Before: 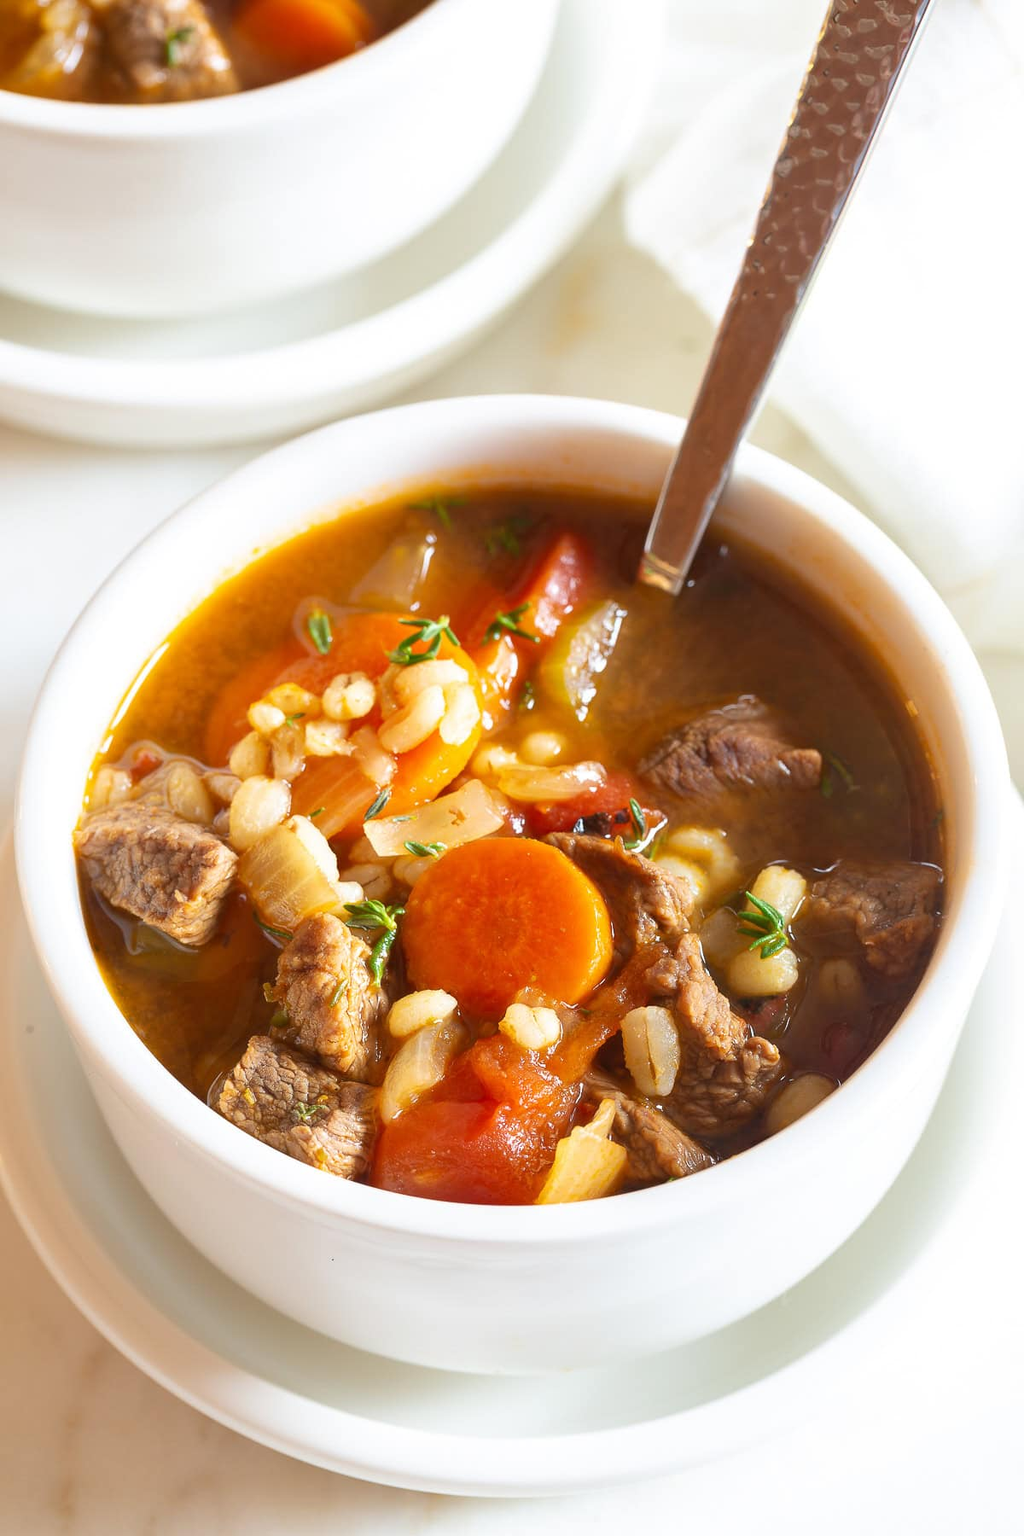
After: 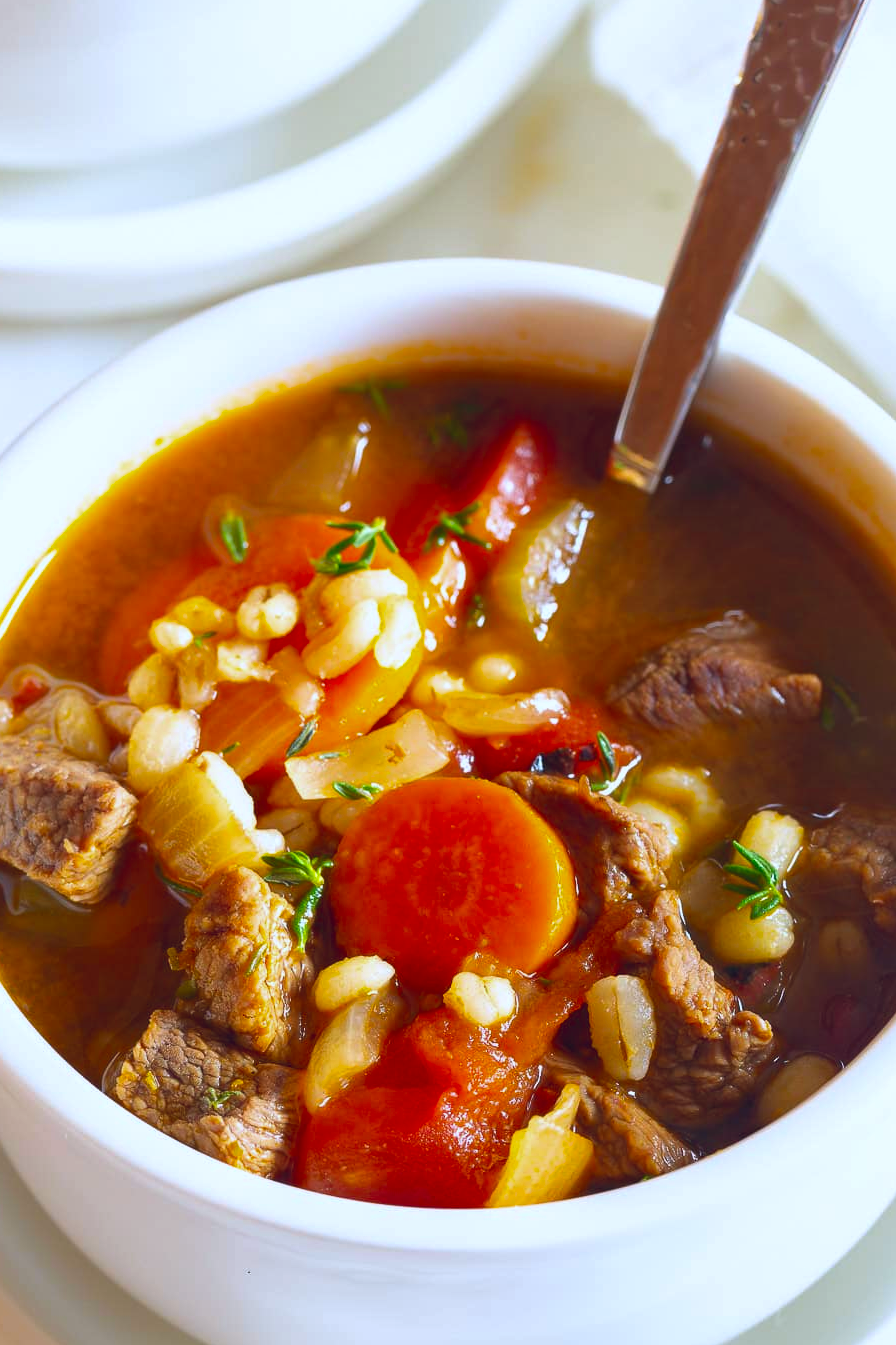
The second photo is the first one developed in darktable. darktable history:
color balance rgb: shadows lift › hue 87.51°, highlights gain › chroma 1.35%, highlights gain › hue 55.1°, global offset › chroma 0.13%, global offset › hue 253.66°, perceptual saturation grading › global saturation 16.38%
crop and rotate: left 11.831%, top 11.346%, right 13.429%, bottom 13.899%
tone curve: curves: ch0 [(0, 0) (0.8, 0.757) (1, 1)], color space Lab, linked channels, preserve colors none
white balance: red 0.924, blue 1.095
color correction: saturation 1.34
